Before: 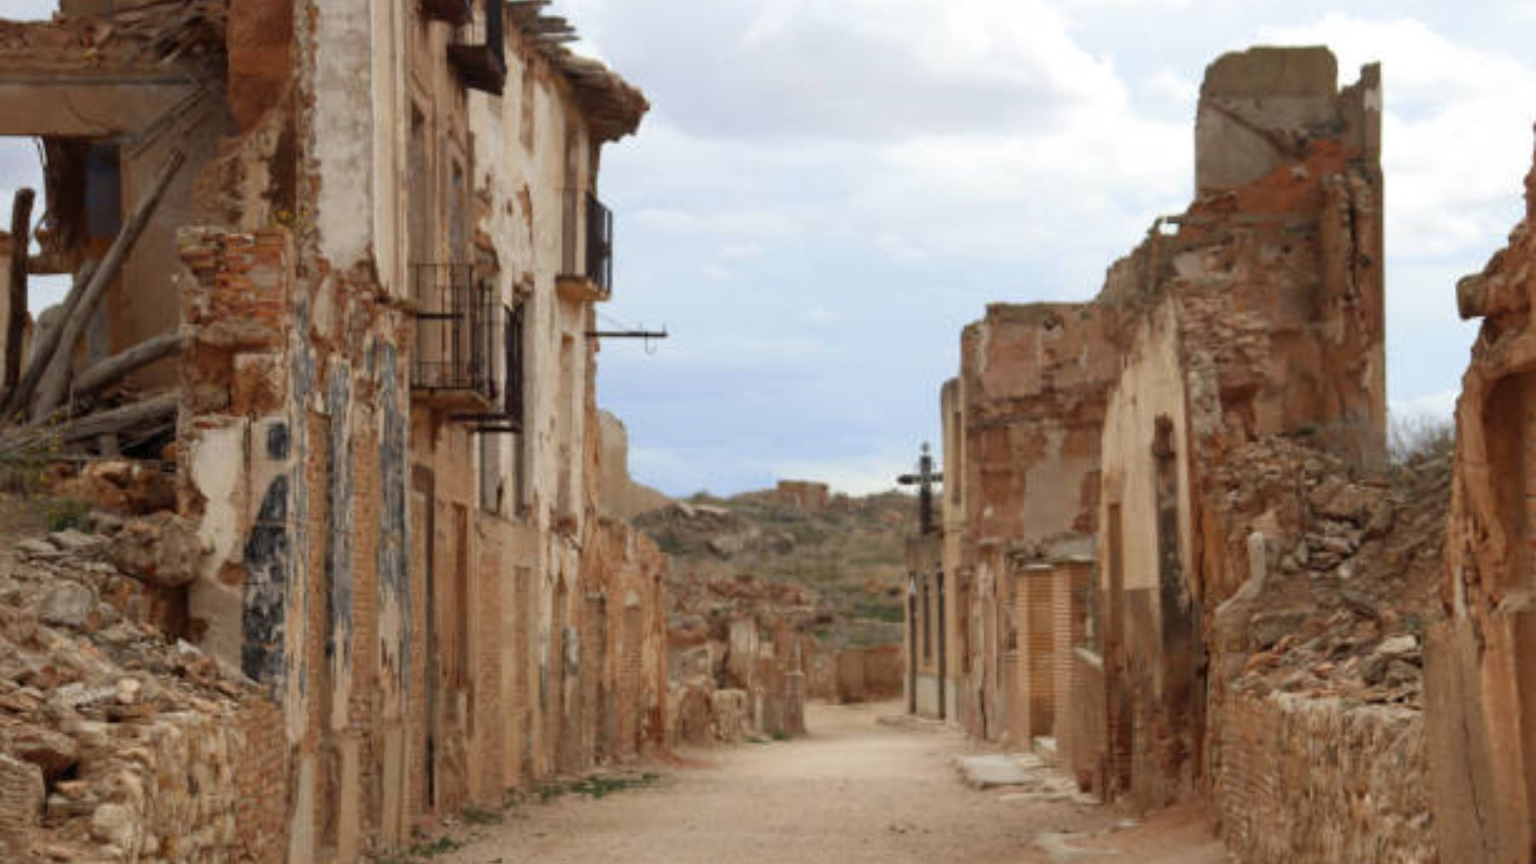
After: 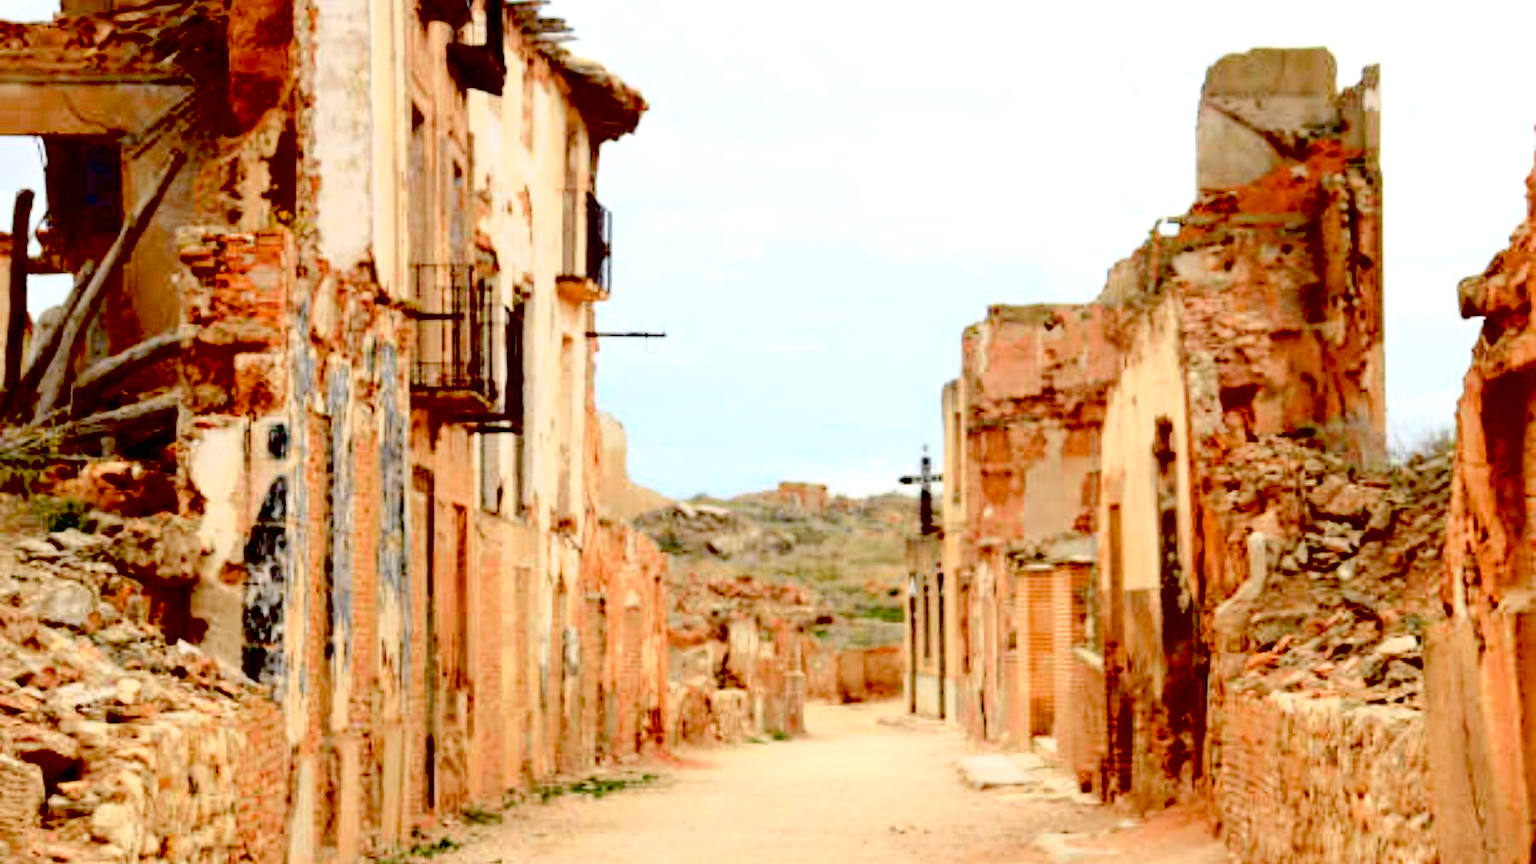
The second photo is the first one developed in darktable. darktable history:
local contrast: mode bilateral grid, contrast 100, coarseness 100, detail 91%, midtone range 0.2
tone curve: curves: ch0 [(0, 0) (0.035, 0.011) (0.133, 0.076) (0.285, 0.265) (0.491, 0.541) (0.617, 0.693) (0.704, 0.77) (0.794, 0.865) (0.895, 0.938) (1, 0.976)]; ch1 [(0, 0) (0.318, 0.278) (0.444, 0.427) (0.502, 0.497) (0.543, 0.547) (0.601, 0.641) (0.746, 0.764) (1, 1)]; ch2 [(0, 0) (0.316, 0.292) (0.381, 0.37) (0.423, 0.448) (0.476, 0.482) (0.502, 0.5) (0.543, 0.547) (0.587, 0.613) (0.642, 0.672) (0.704, 0.727) (0.865, 0.827) (1, 0.951)], color space Lab, independent channels, preserve colors none
contrast brightness saturation: brightness 0.15
exposure: black level correction 0.035, exposure 0.9 EV, compensate highlight preservation false
